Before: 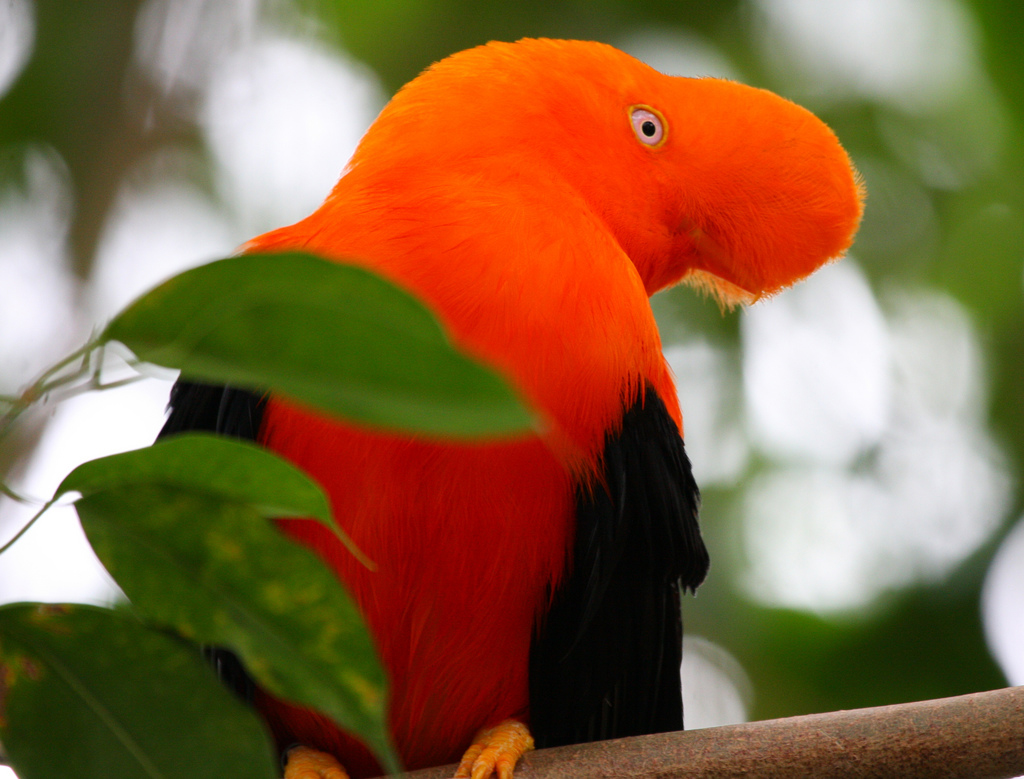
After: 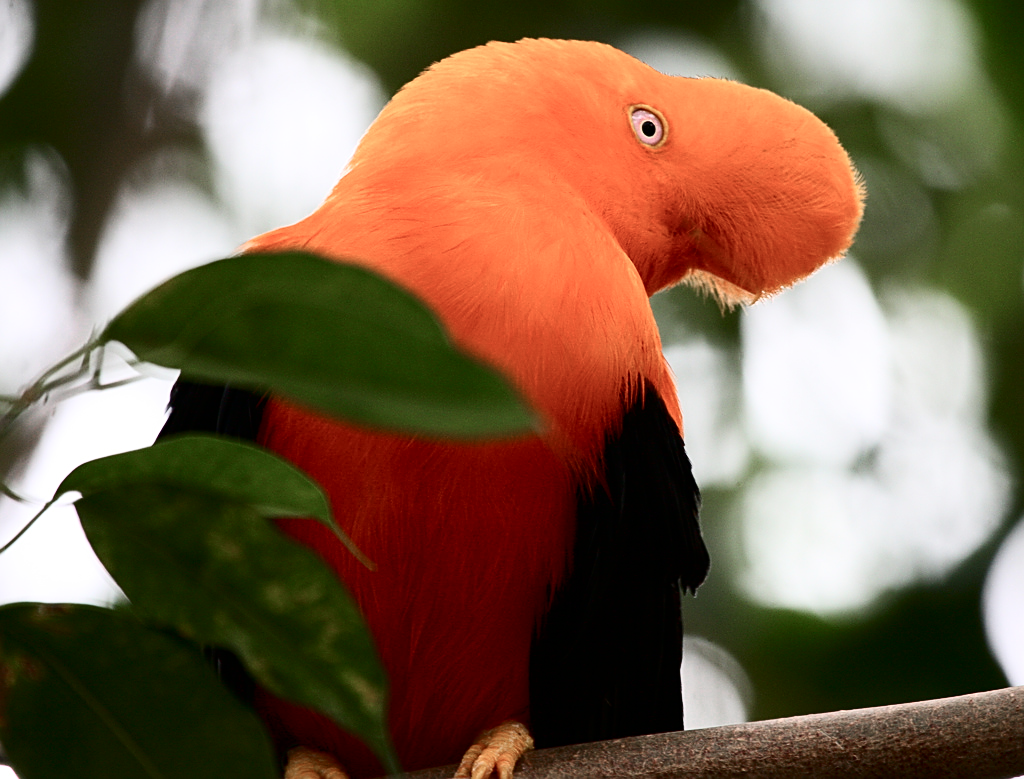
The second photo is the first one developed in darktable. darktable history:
sharpen: on, module defaults
exposure: compensate highlight preservation false
contrast brightness saturation: contrast 0.306, brightness -0.079, saturation 0.17
color zones: curves: ch0 [(0, 0.559) (0.153, 0.551) (0.229, 0.5) (0.429, 0.5) (0.571, 0.5) (0.714, 0.5) (0.857, 0.5) (1, 0.559)]; ch1 [(0, 0.417) (0.112, 0.336) (0.213, 0.26) (0.429, 0.34) (0.571, 0.35) (0.683, 0.331) (0.857, 0.344) (1, 0.417)]
